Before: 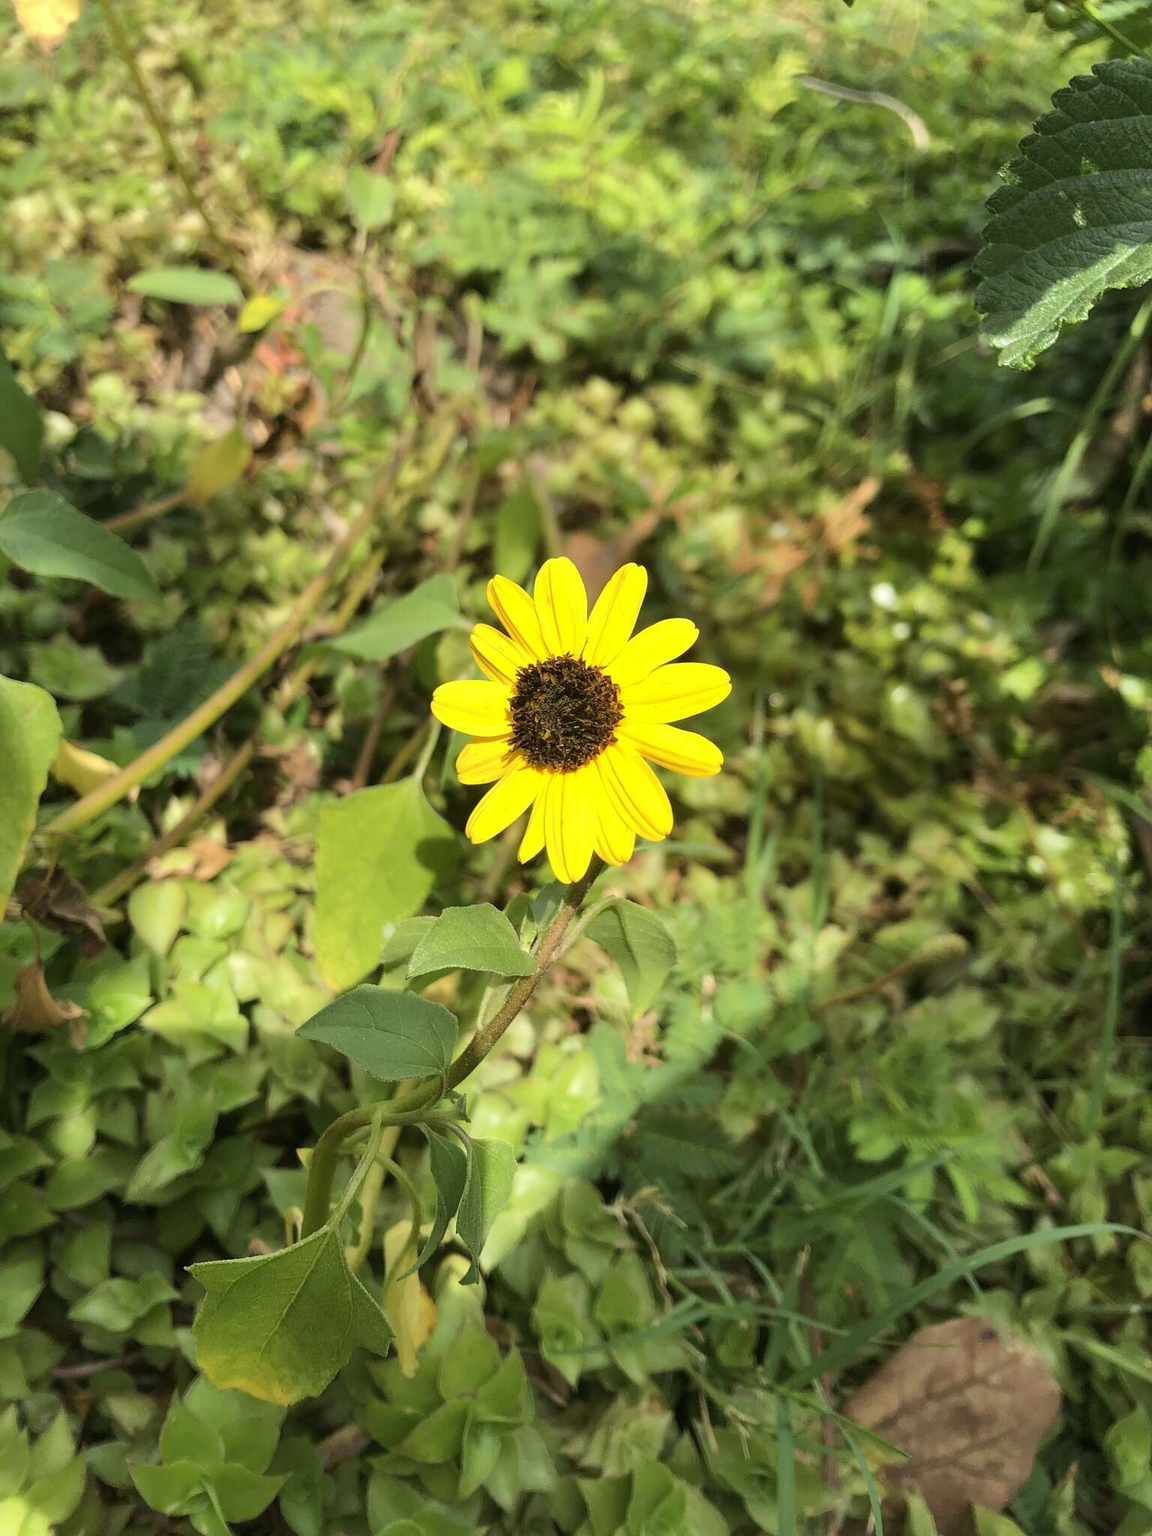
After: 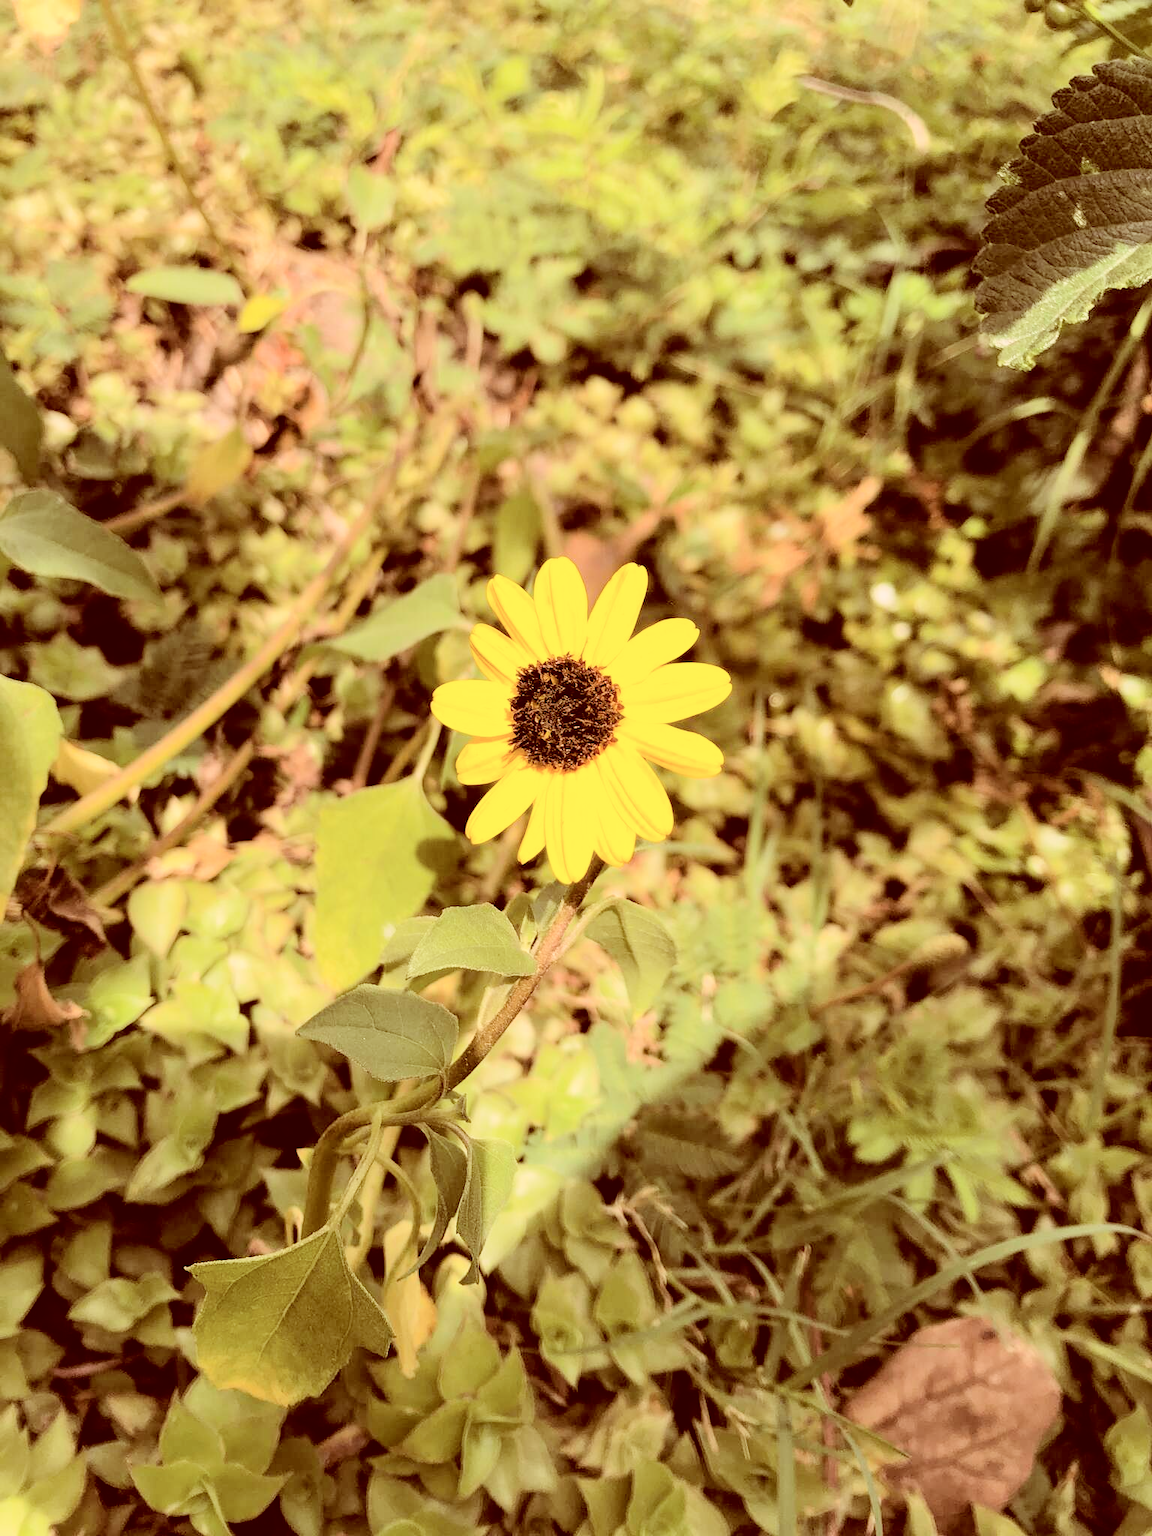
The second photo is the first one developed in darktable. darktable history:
filmic rgb: black relative exposure -4.97 EV, white relative exposure 3.96 EV, threshold 2.99 EV, hardness 2.88, contrast 1.403, iterations of high-quality reconstruction 0, enable highlight reconstruction true
local contrast: highlights 103%, shadows 99%, detail 119%, midtone range 0.2
contrast brightness saturation: brightness 0.286
color correction: highlights a* 9.37, highlights b* 8.93, shadows a* 39.72, shadows b* 39.65, saturation 0.77
